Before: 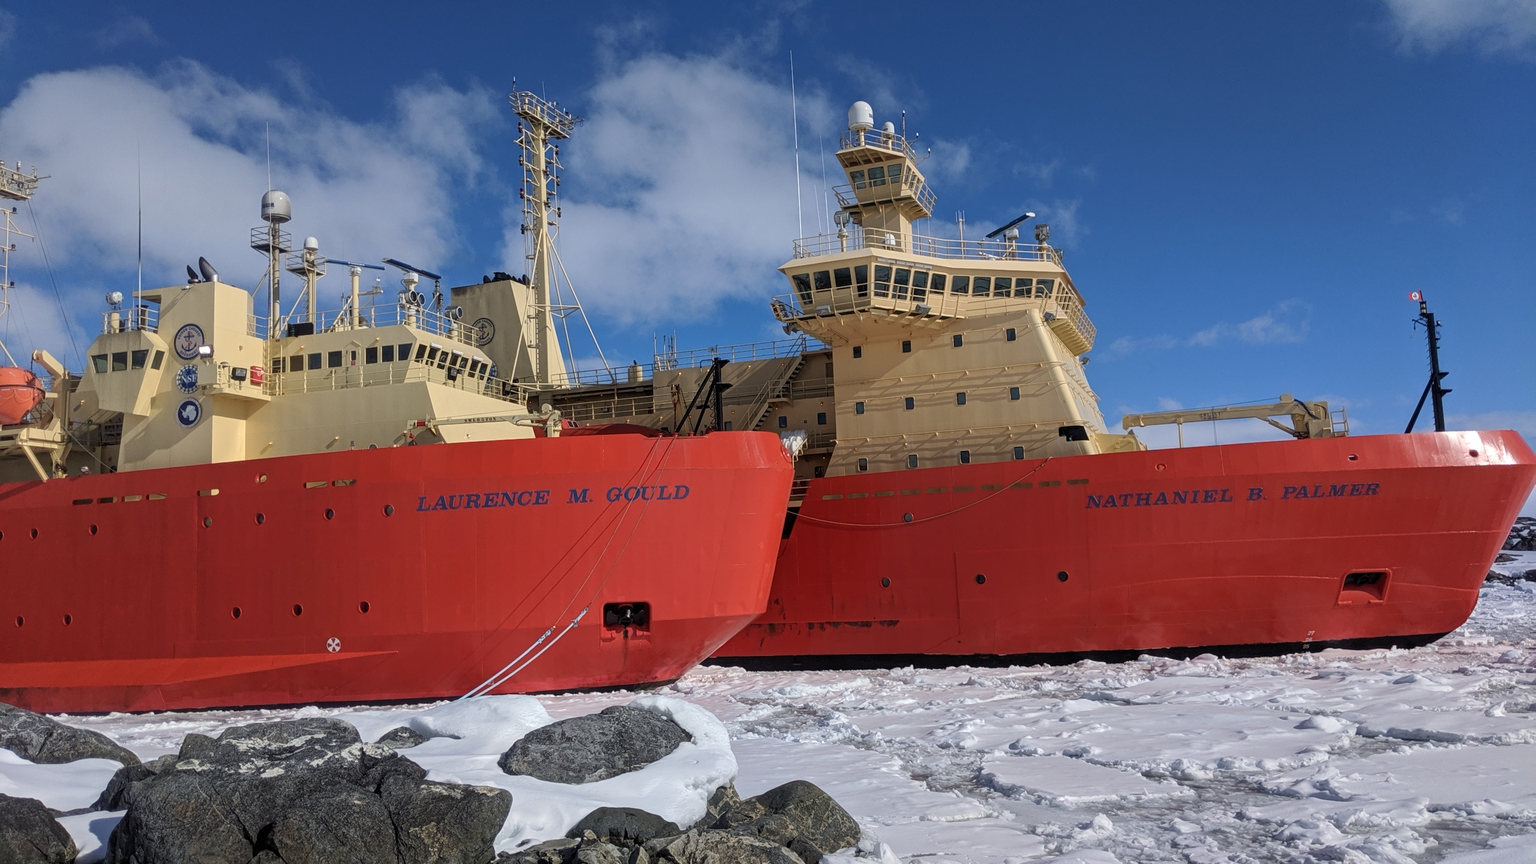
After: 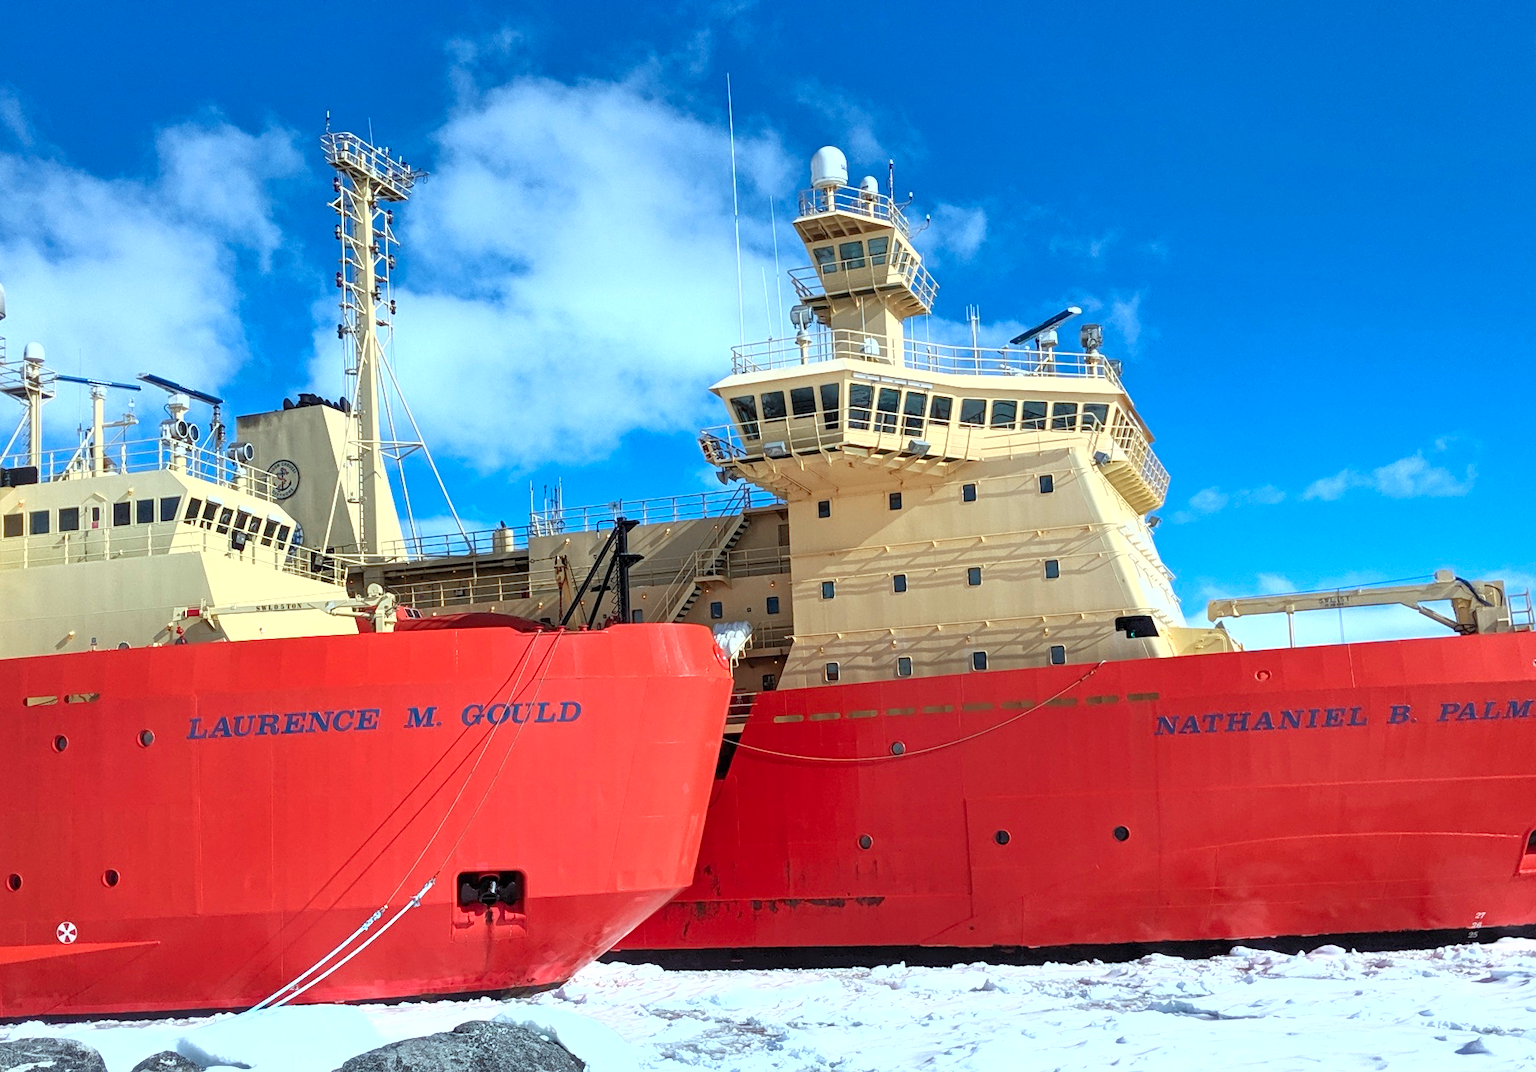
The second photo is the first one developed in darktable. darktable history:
shadows and highlights: radius 111.57, shadows 50.95, white point adjustment 9.05, highlights -2.5, soften with gaussian
crop: left 18.735%, right 12.104%, bottom 14.141%
color correction: highlights a* -9.94, highlights b* -10
contrast brightness saturation: contrast 0.156, saturation 0.31
exposure: black level correction 0, exposure 1.105 EV, compensate exposure bias true, compensate highlight preservation false
tone equalizer: -8 EV 0.226 EV, -7 EV 0.453 EV, -6 EV 0.43 EV, -5 EV 0.219 EV, -3 EV -0.285 EV, -2 EV -0.394 EV, -1 EV -0.409 EV, +0 EV -0.252 EV, edges refinement/feathering 500, mask exposure compensation -1.57 EV, preserve details no
levels: white 99.91%, levels [0, 0.51, 1]
